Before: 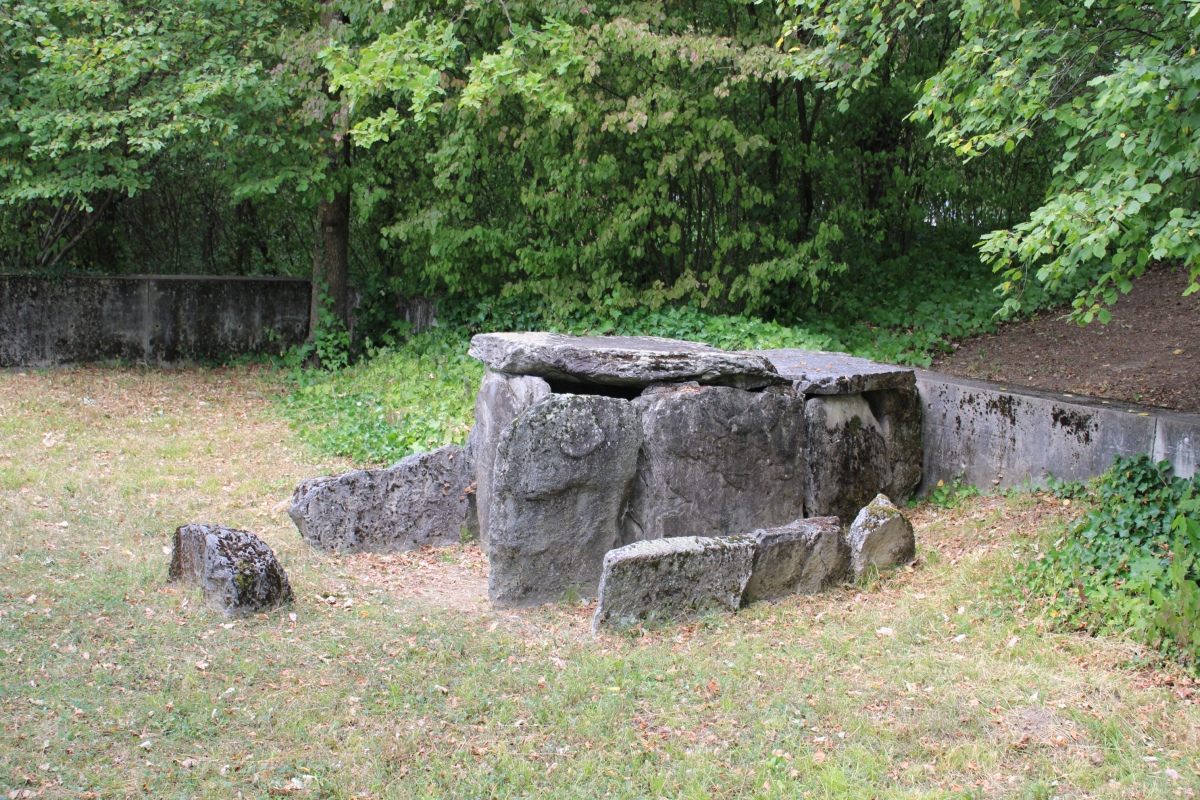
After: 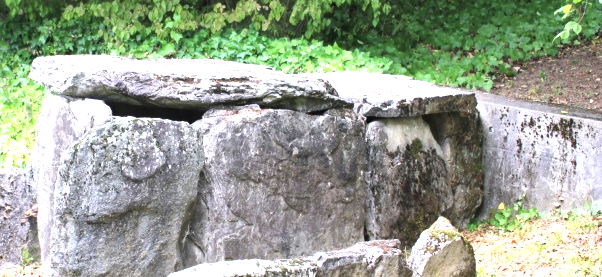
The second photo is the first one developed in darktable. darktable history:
crop: left 36.607%, top 34.735%, right 13.146%, bottom 30.611%
exposure: black level correction 0, exposure 1.35 EV, compensate exposure bias true, compensate highlight preservation false
shadows and highlights: shadows 37.27, highlights -28.18, soften with gaussian
